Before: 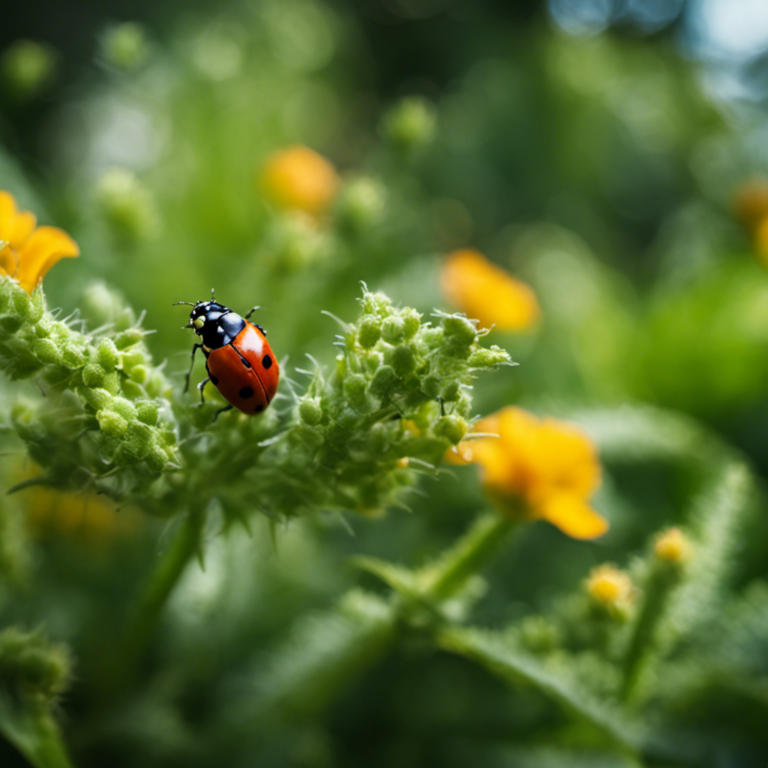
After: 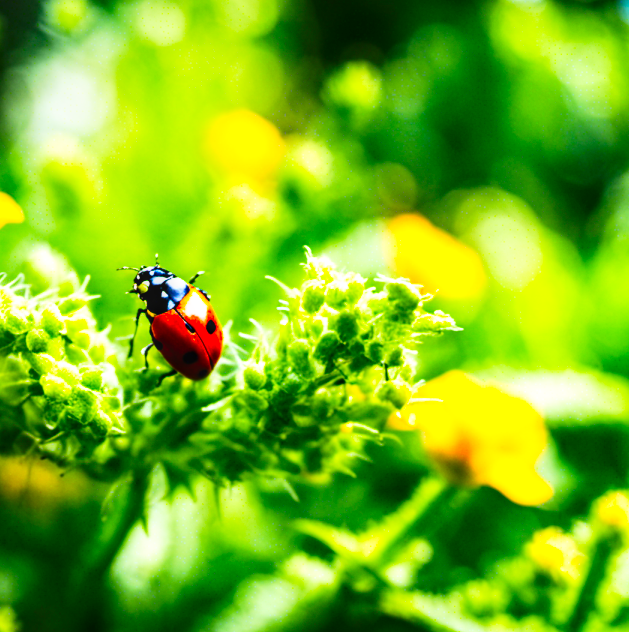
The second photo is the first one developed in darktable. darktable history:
contrast brightness saturation: contrast 0.228, brightness 0.095, saturation 0.291
local contrast: detail 130%
crop and rotate: left 7.4%, top 4.579%, right 10.595%, bottom 13.093%
base curve: curves: ch0 [(0, 0) (0.007, 0.004) (0.027, 0.03) (0.046, 0.07) (0.207, 0.54) (0.442, 0.872) (0.673, 0.972) (1, 1)], preserve colors none
color balance rgb: perceptual saturation grading › global saturation 19.873%
